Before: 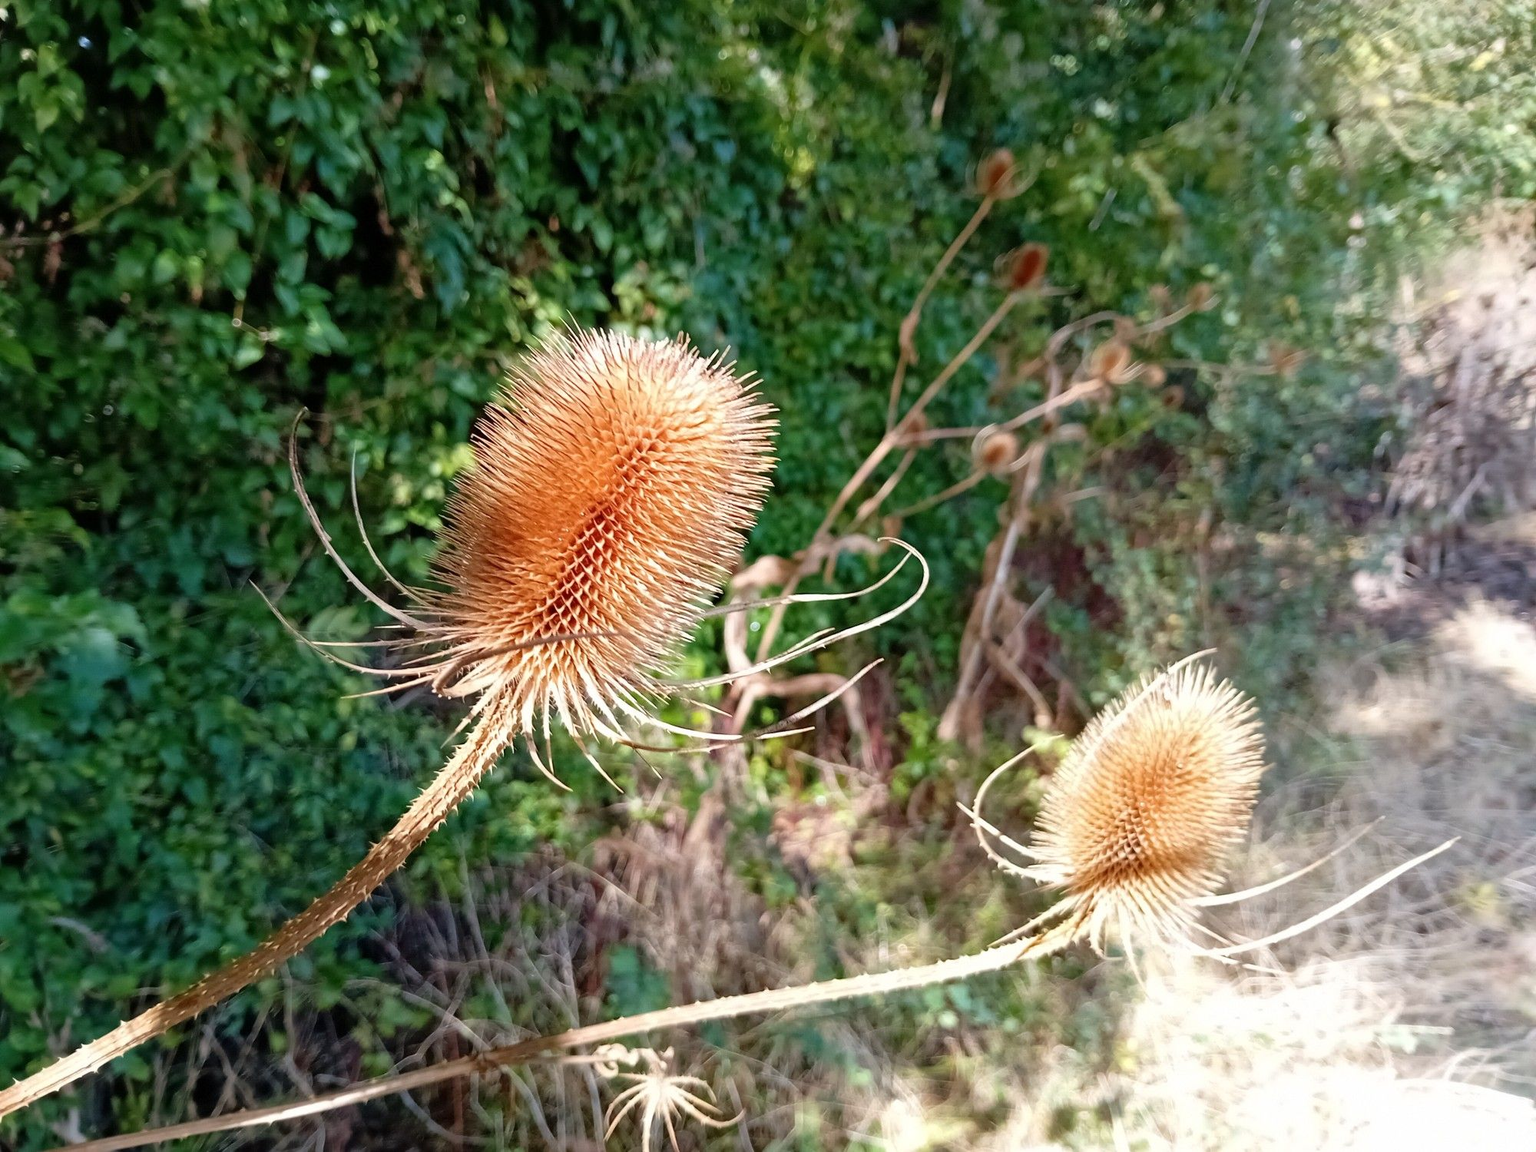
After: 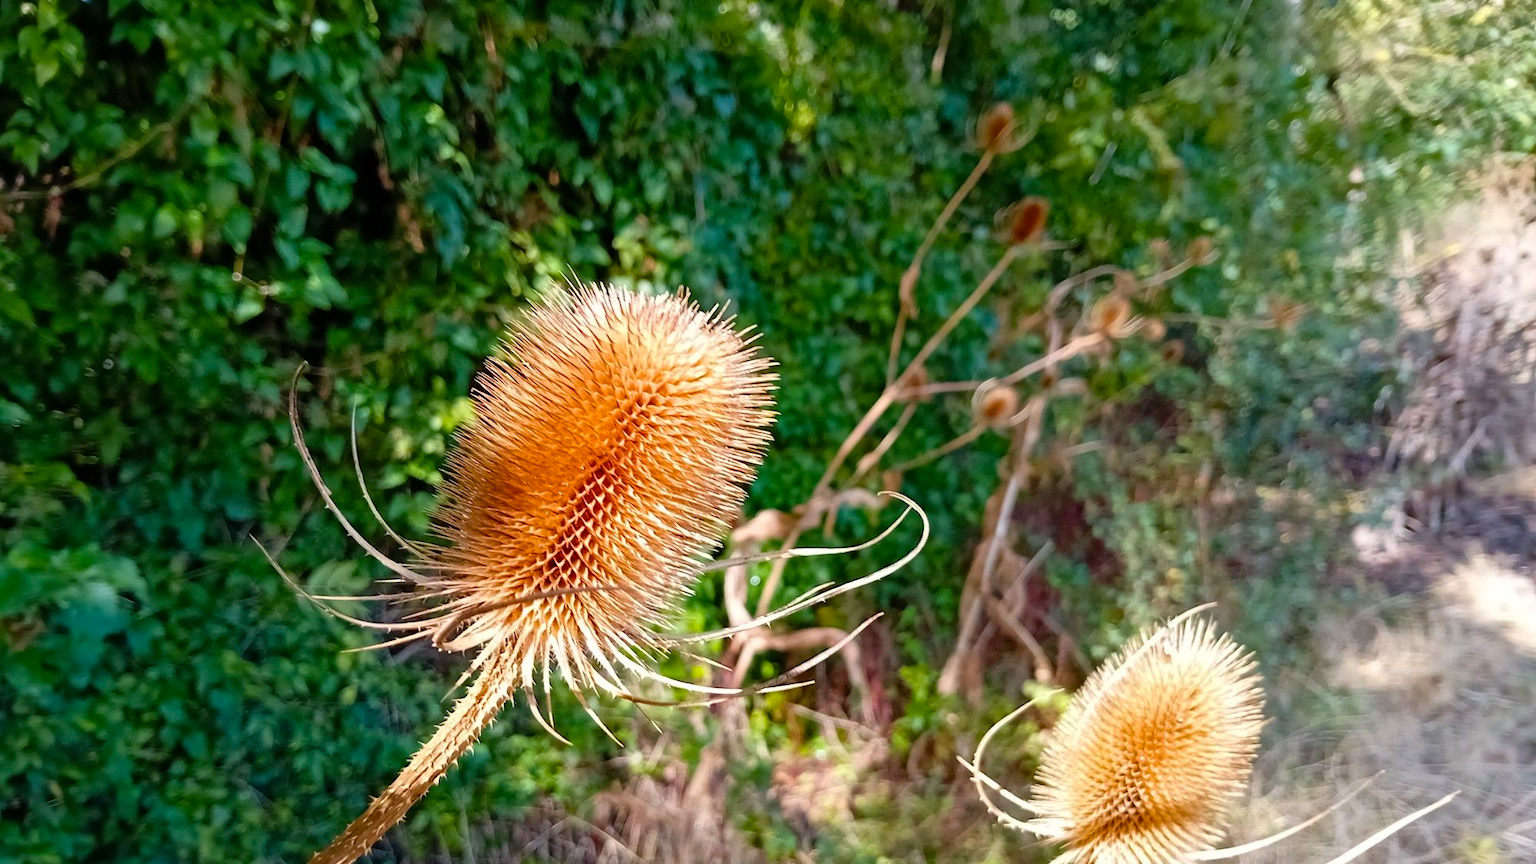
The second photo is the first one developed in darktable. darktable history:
crop: top 4.003%, bottom 20.904%
color balance rgb: perceptual saturation grading › global saturation 30.836%, global vibrance 4.754%
